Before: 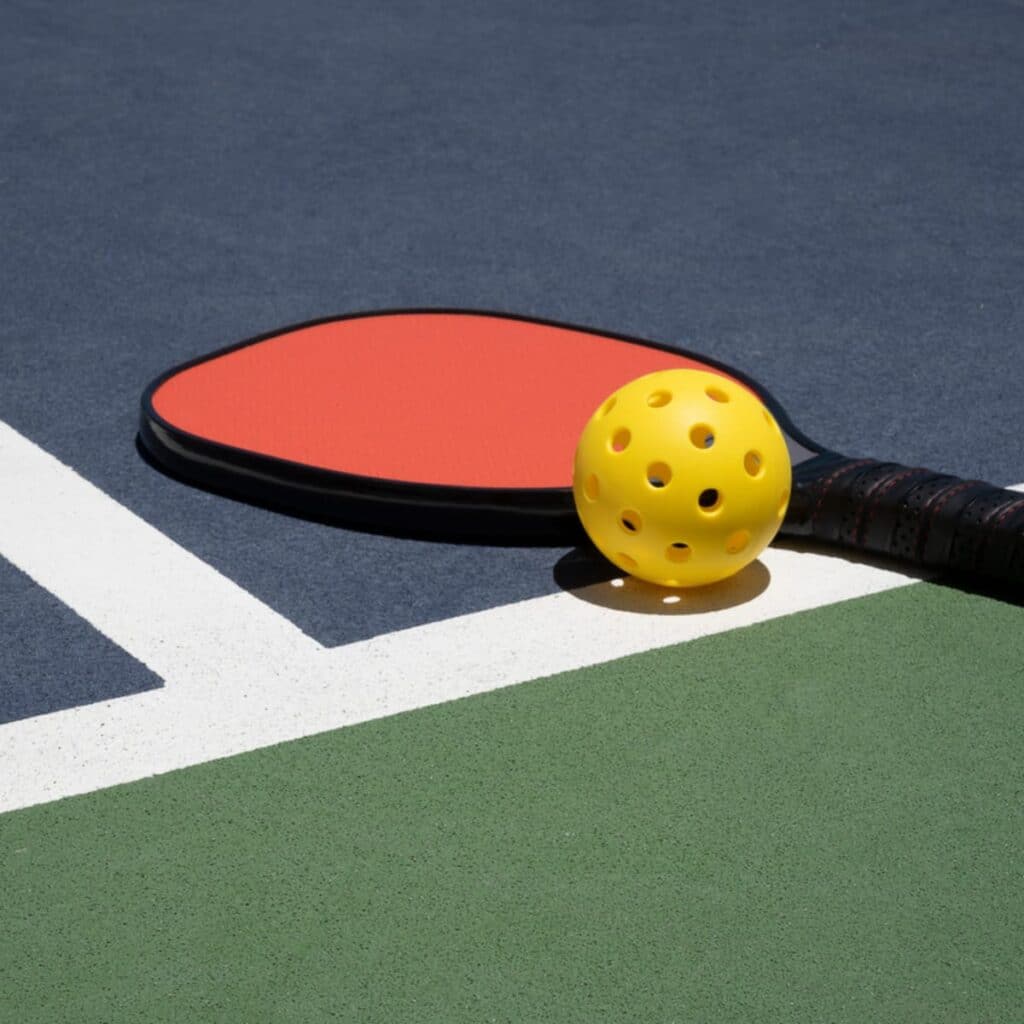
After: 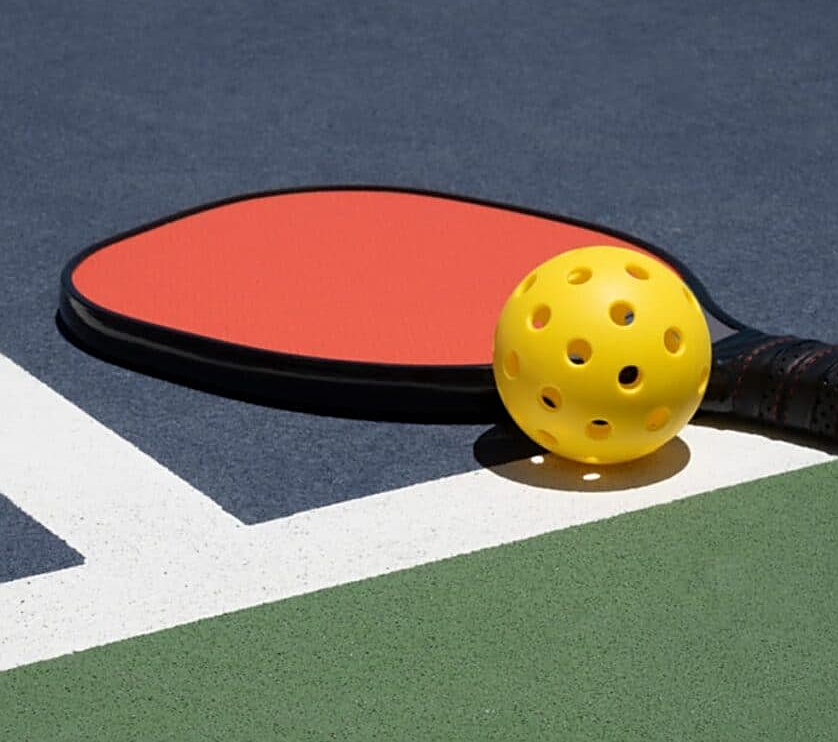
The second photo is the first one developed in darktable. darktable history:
crop: left 7.899%, top 12.077%, right 10.187%, bottom 15.387%
sharpen: on, module defaults
